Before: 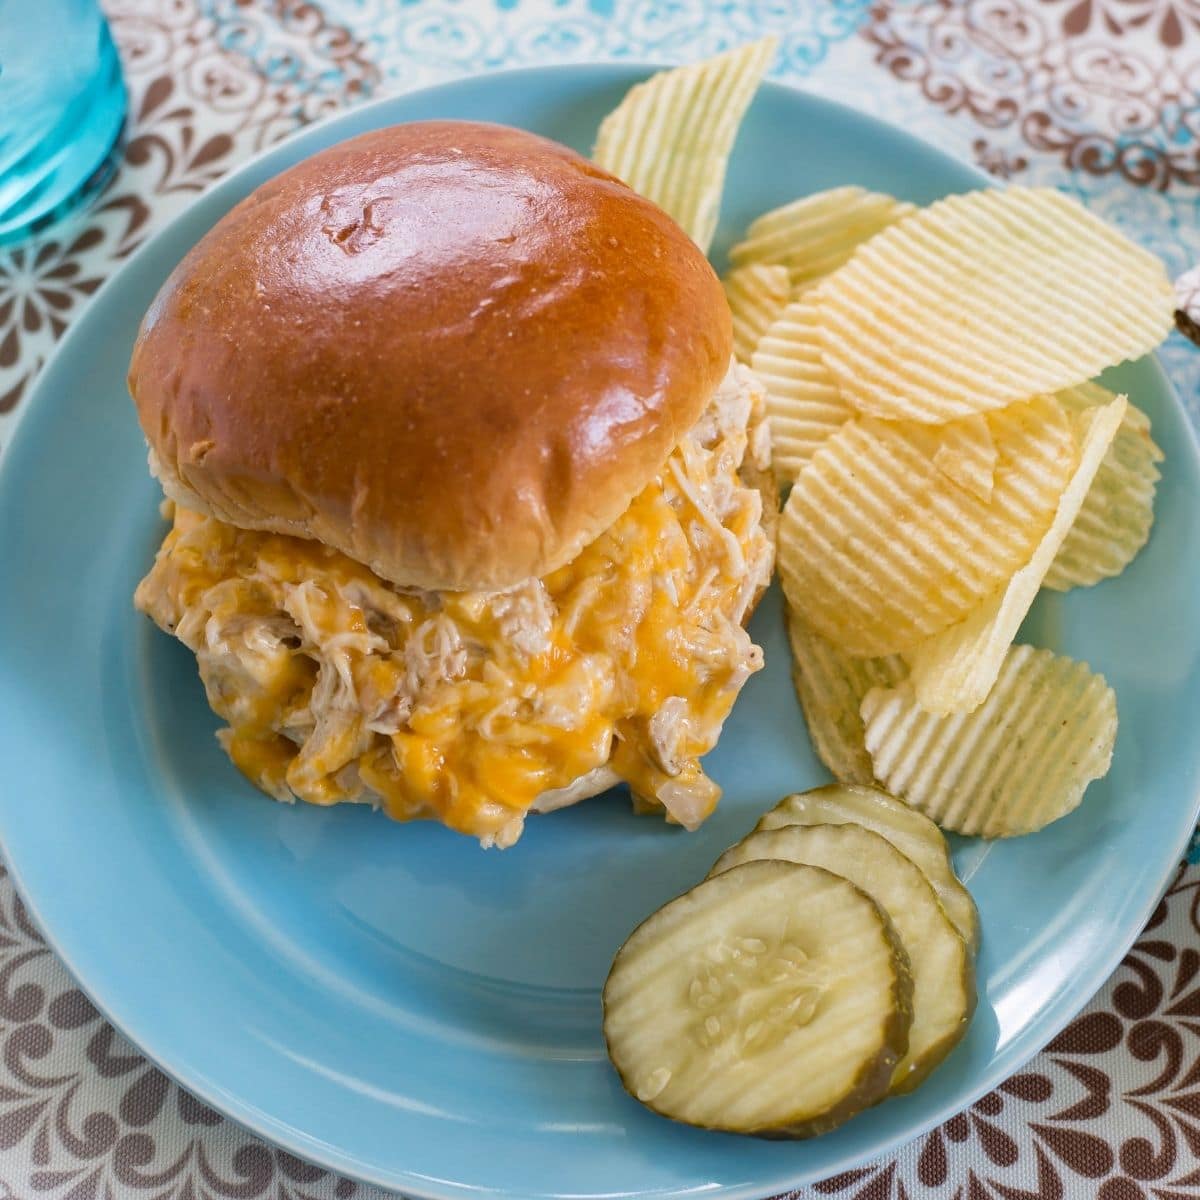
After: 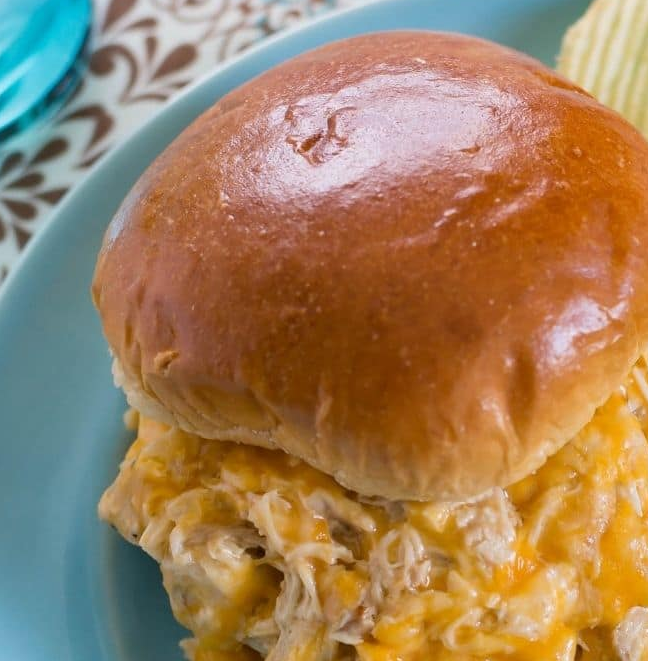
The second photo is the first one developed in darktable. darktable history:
crop and rotate: left 3.046%, top 7.545%, right 42.893%, bottom 37.322%
